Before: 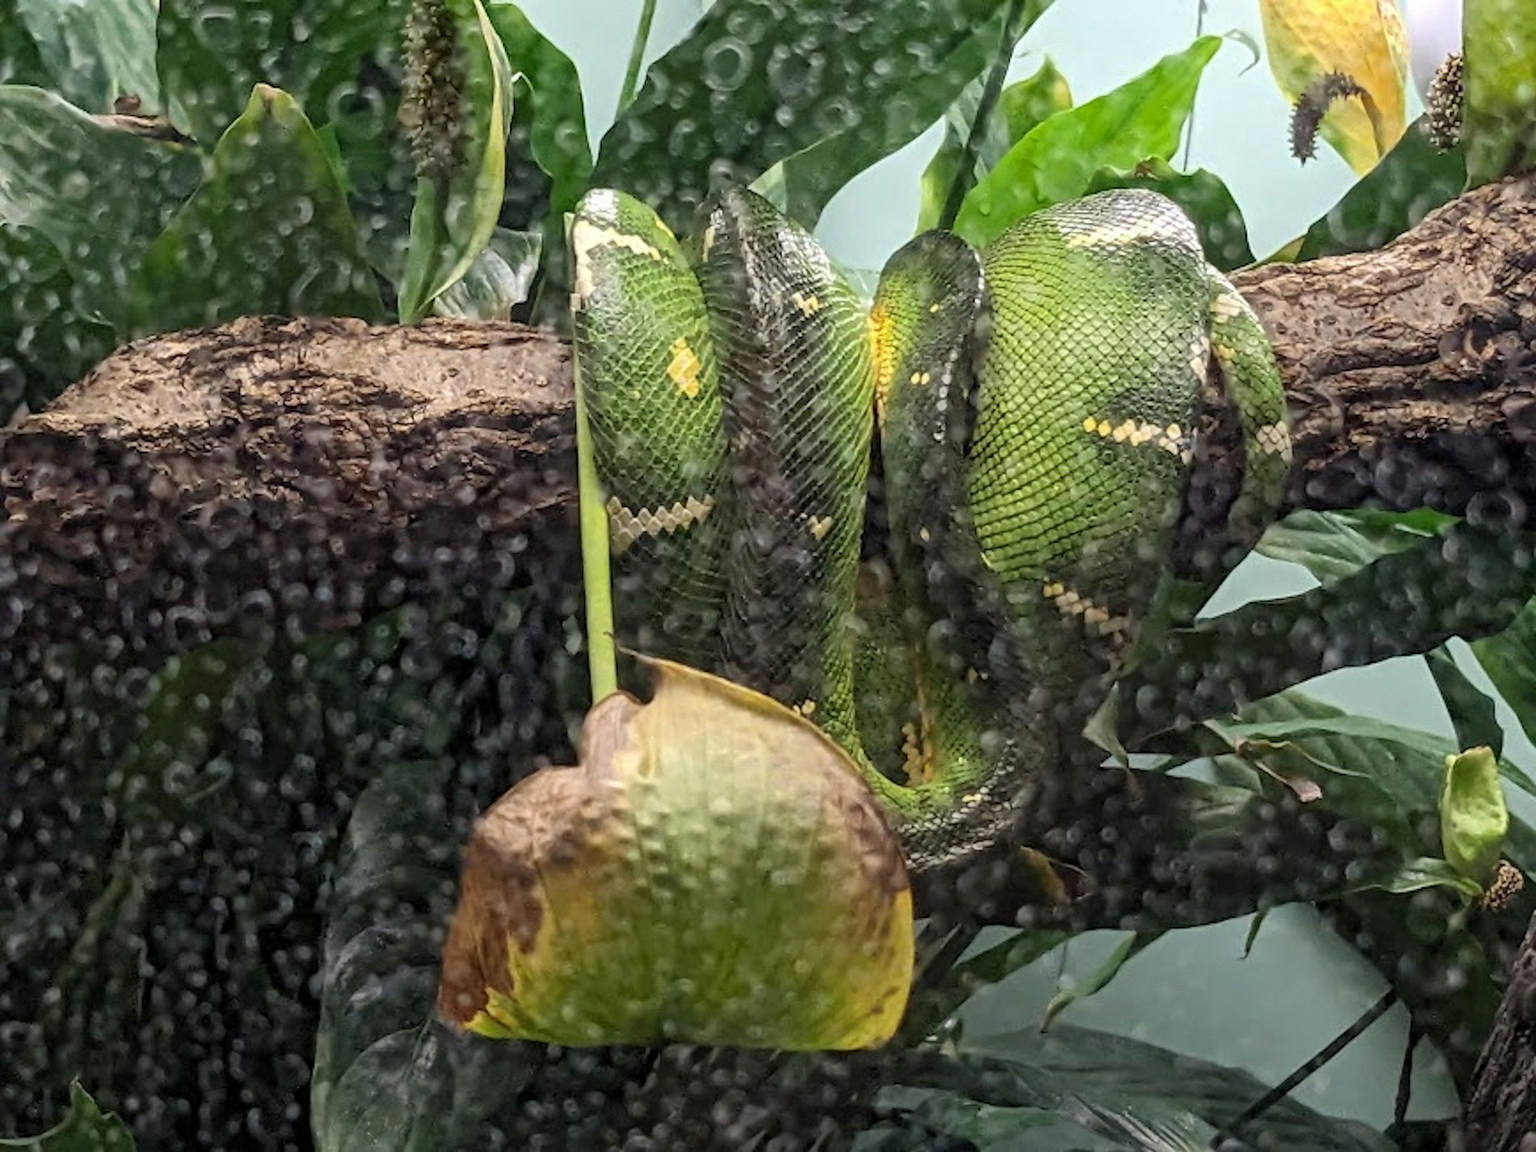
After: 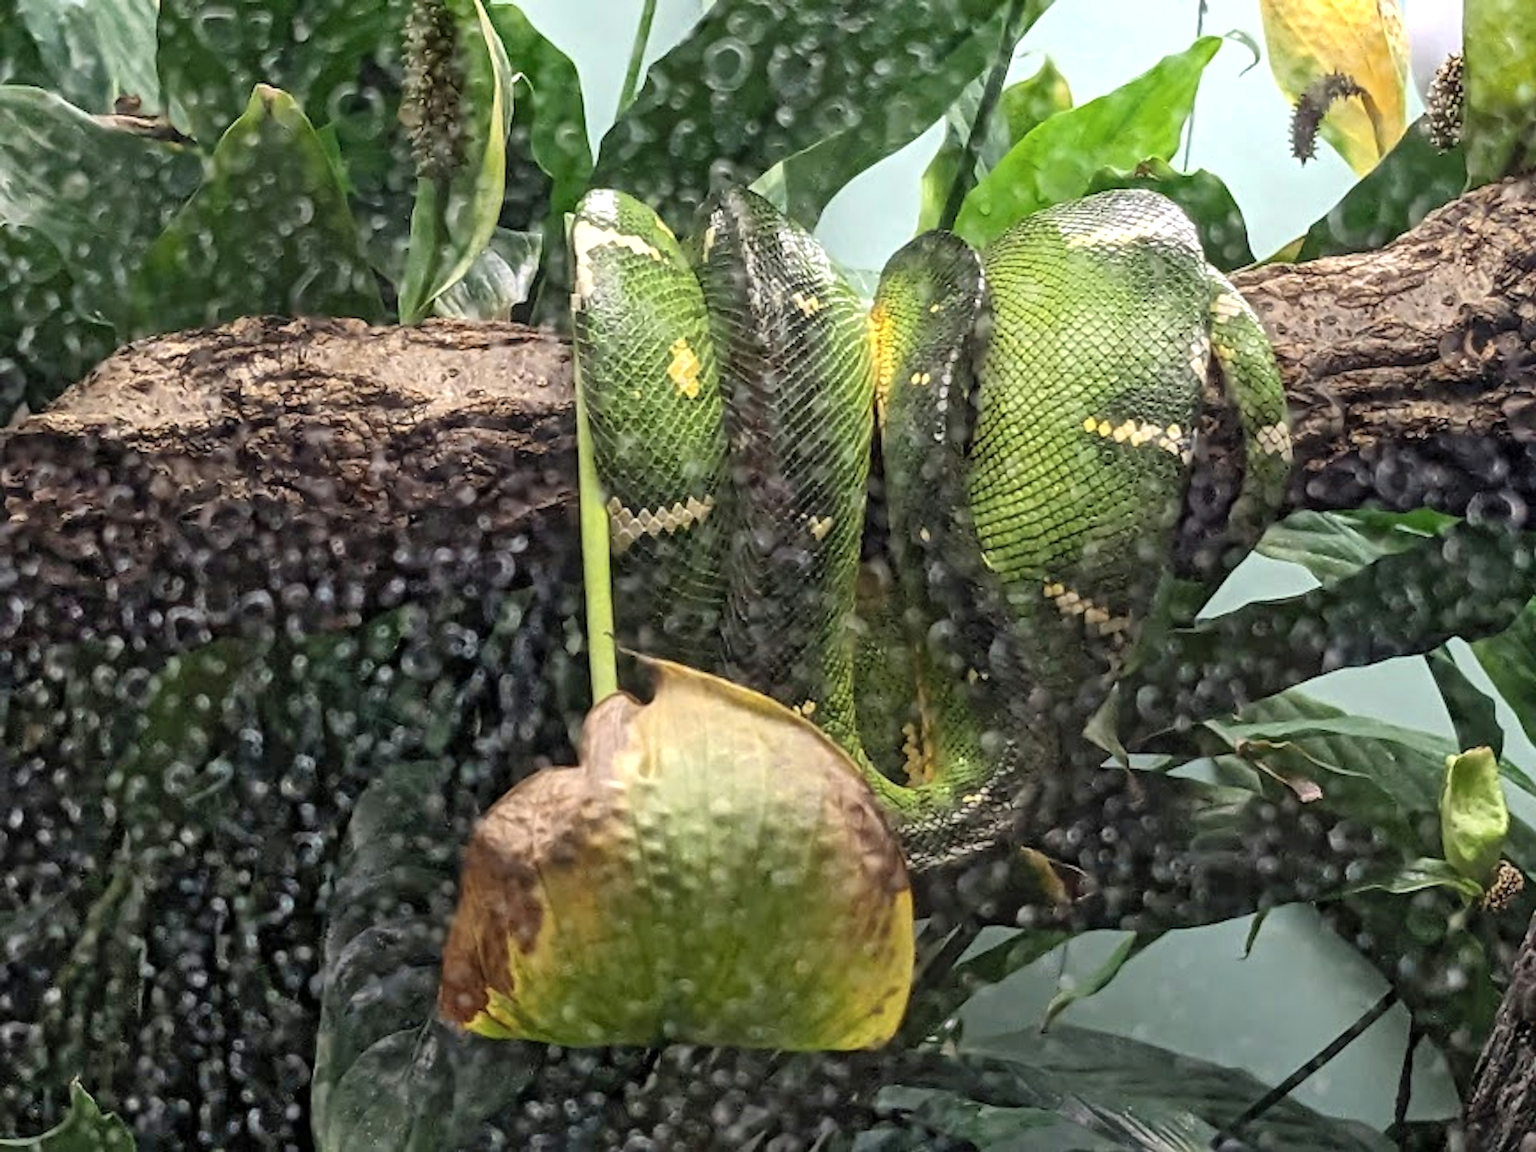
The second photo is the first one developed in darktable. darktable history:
shadows and highlights: radius 45.65, white point adjustment 6.65, compress 79.19%, soften with gaussian
